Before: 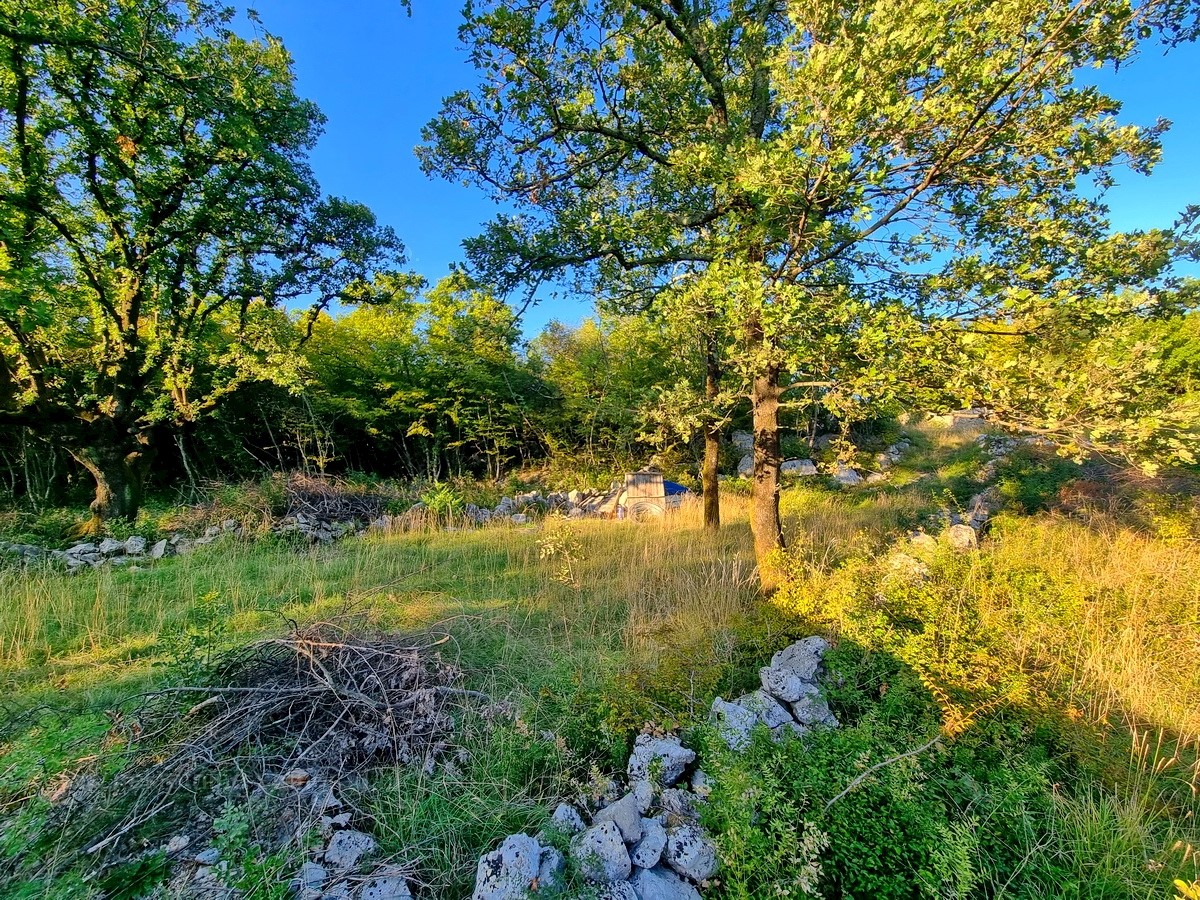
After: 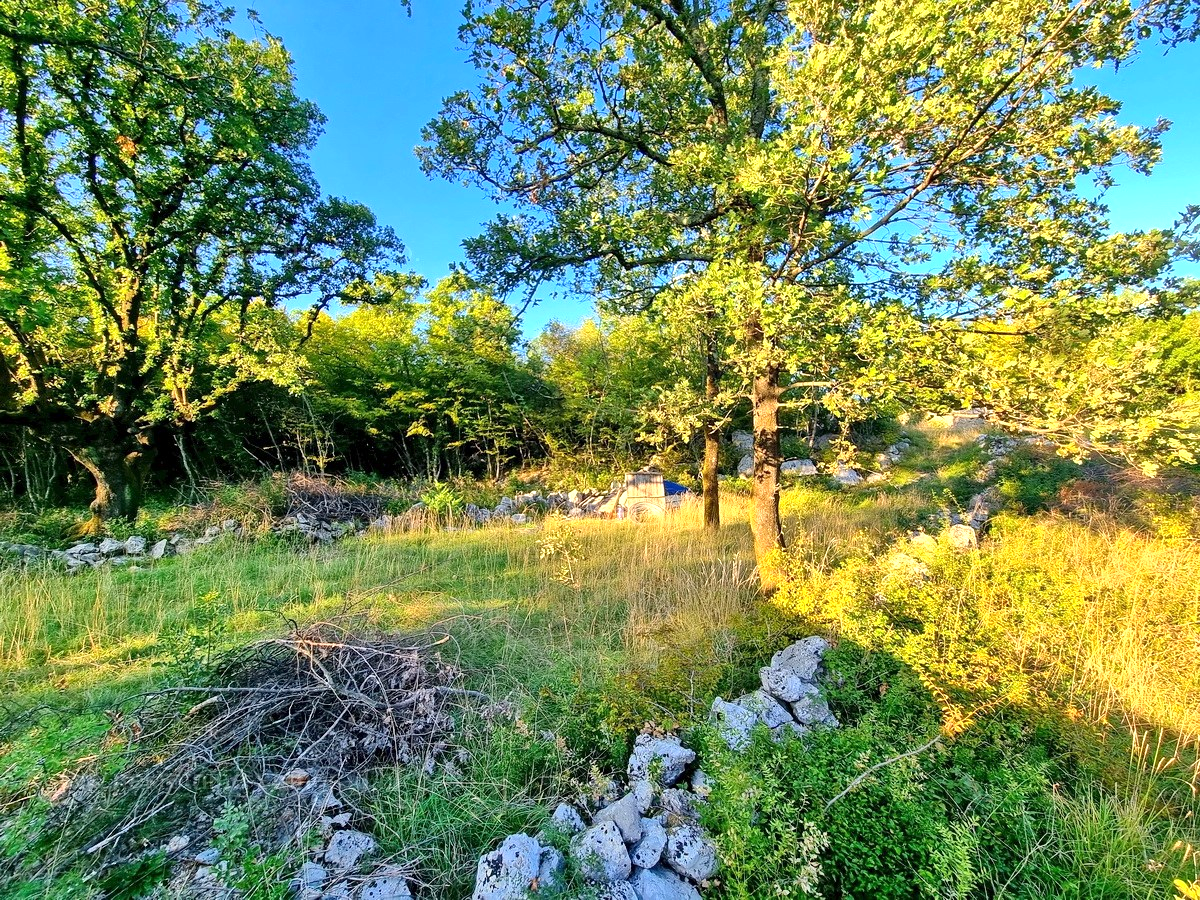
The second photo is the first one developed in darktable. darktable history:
exposure: exposure 0.655 EV, compensate exposure bias true, compensate highlight preservation false
